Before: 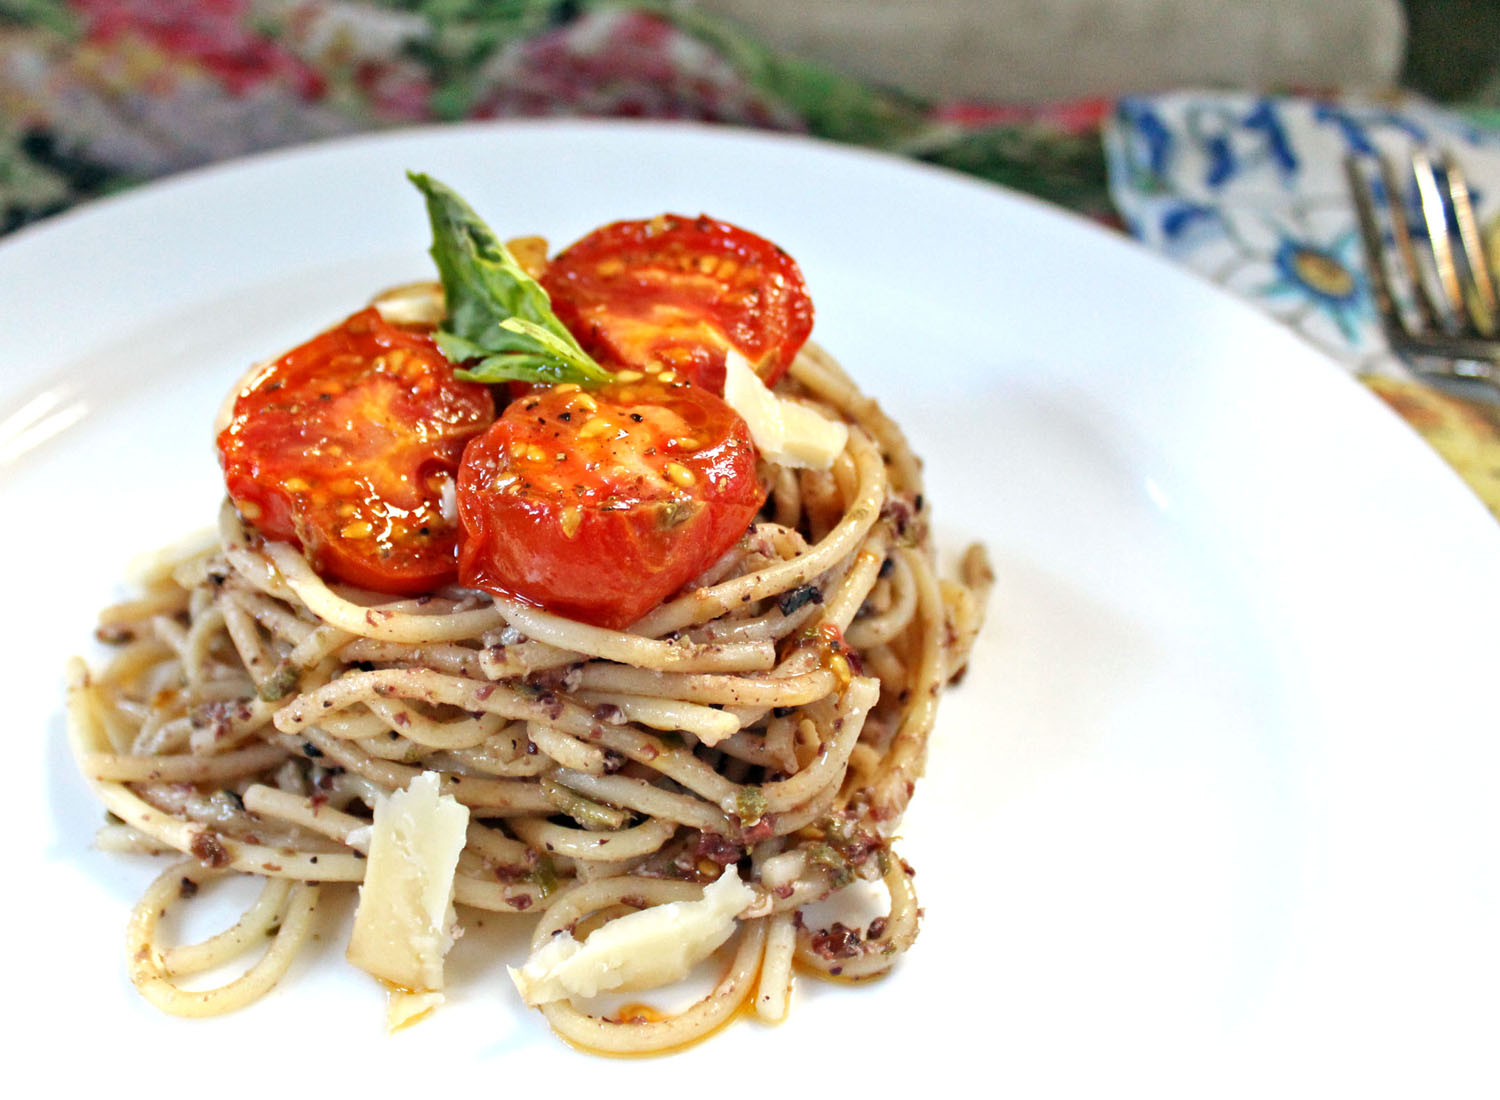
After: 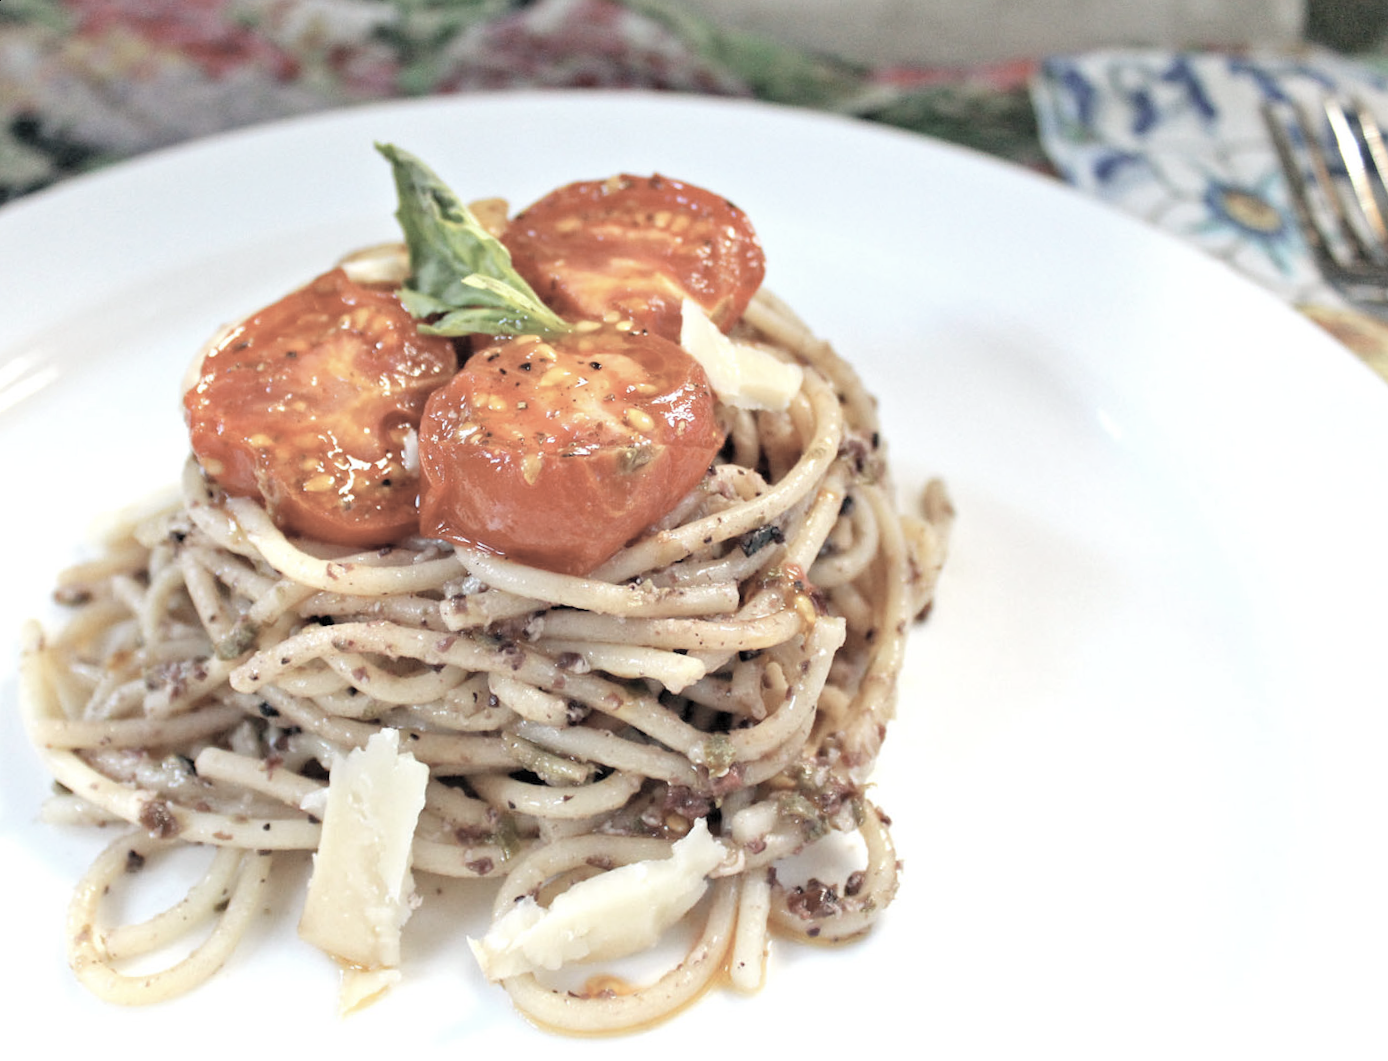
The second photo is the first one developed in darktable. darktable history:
rotate and perspective: rotation -1.68°, lens shift (vertical) -0.146, crop left 0.049, crop right 0.912, crop top 0.032, crop bottom 0.96
contrast brightness saturation: brightness 0.18, saturation -0.5
